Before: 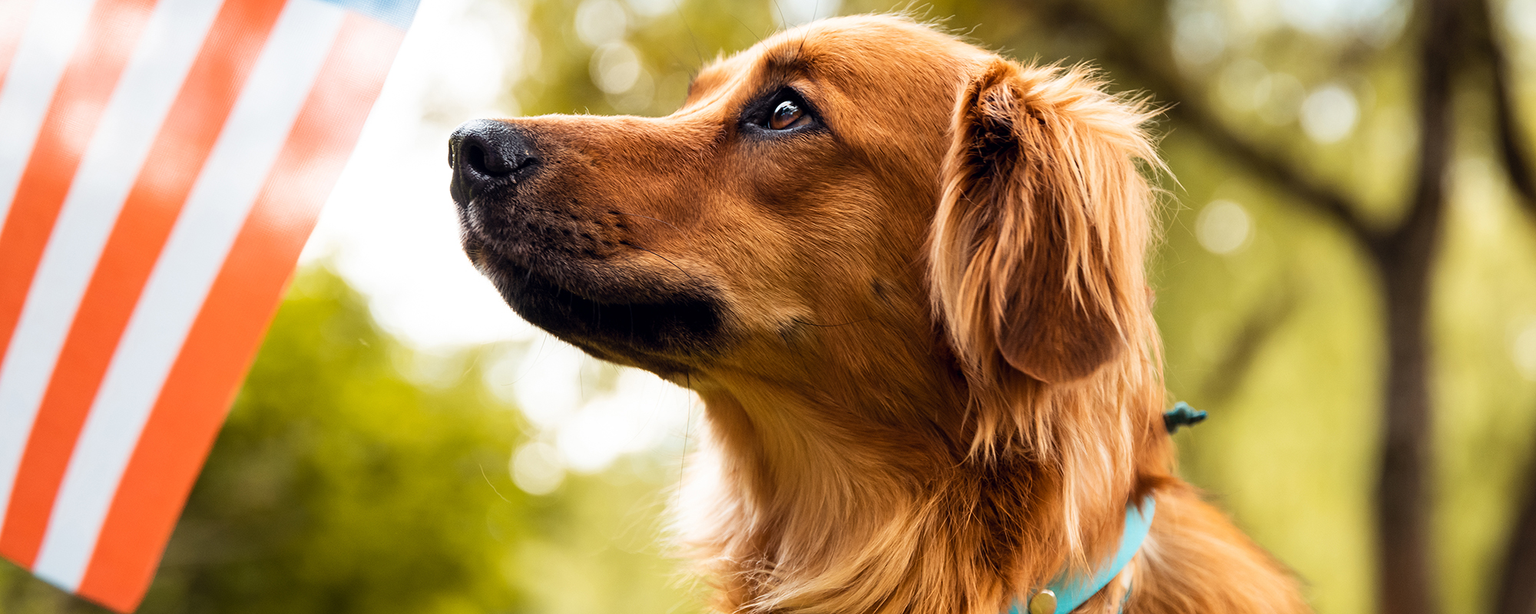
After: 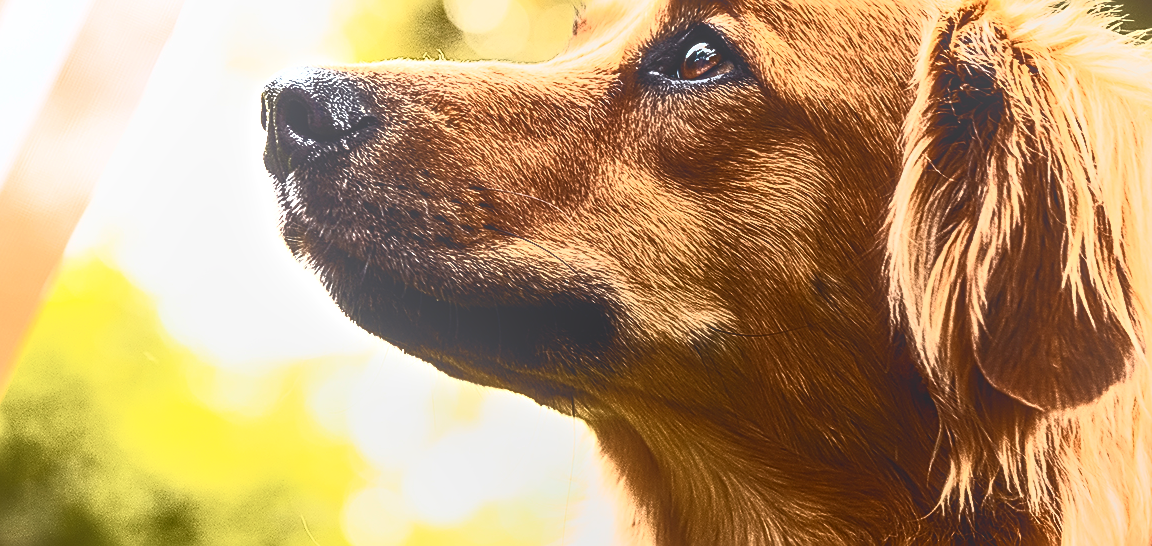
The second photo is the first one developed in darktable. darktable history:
sharpen: radius 1.738, amount 1.287
crop: left 16.187%, top 11.236%, right 26.141%, bottom 20.446%
contrast brightness saturation: contrast 0.918, brightness 0.194
local contrast: highlights 72%, shadows 21%, midtone range 0.194
tone equalizer: -8 EV 0 EV, -7 EV 0.003 EV, -6 EV -0.003 EV, -5 EV -0.007 EV, -4 EV -0.066 EV, -3 EV -0.207 EV, -2 EV -0.277 EV, -1 EV 0.113 EV, +0 EV 0.303 EV
